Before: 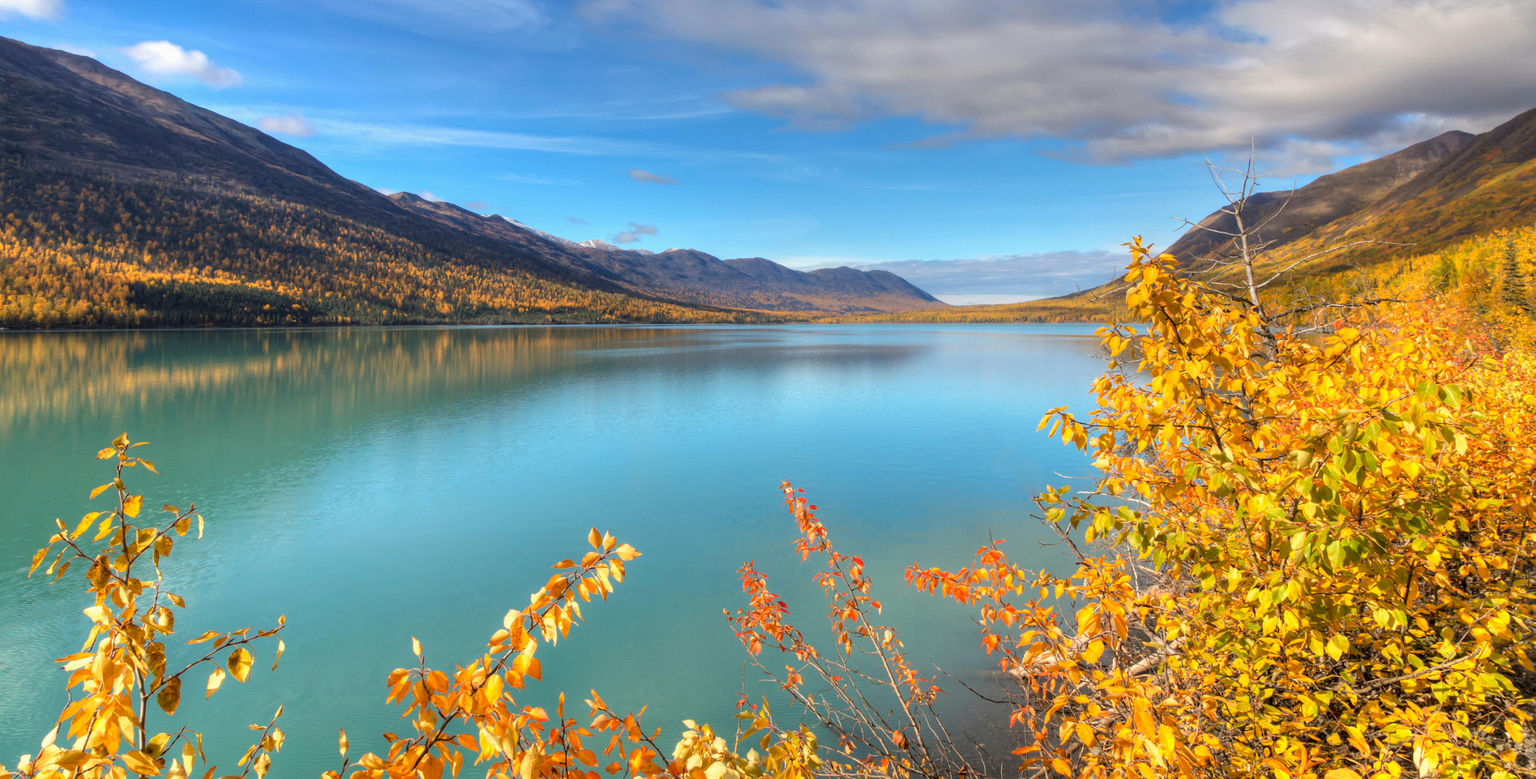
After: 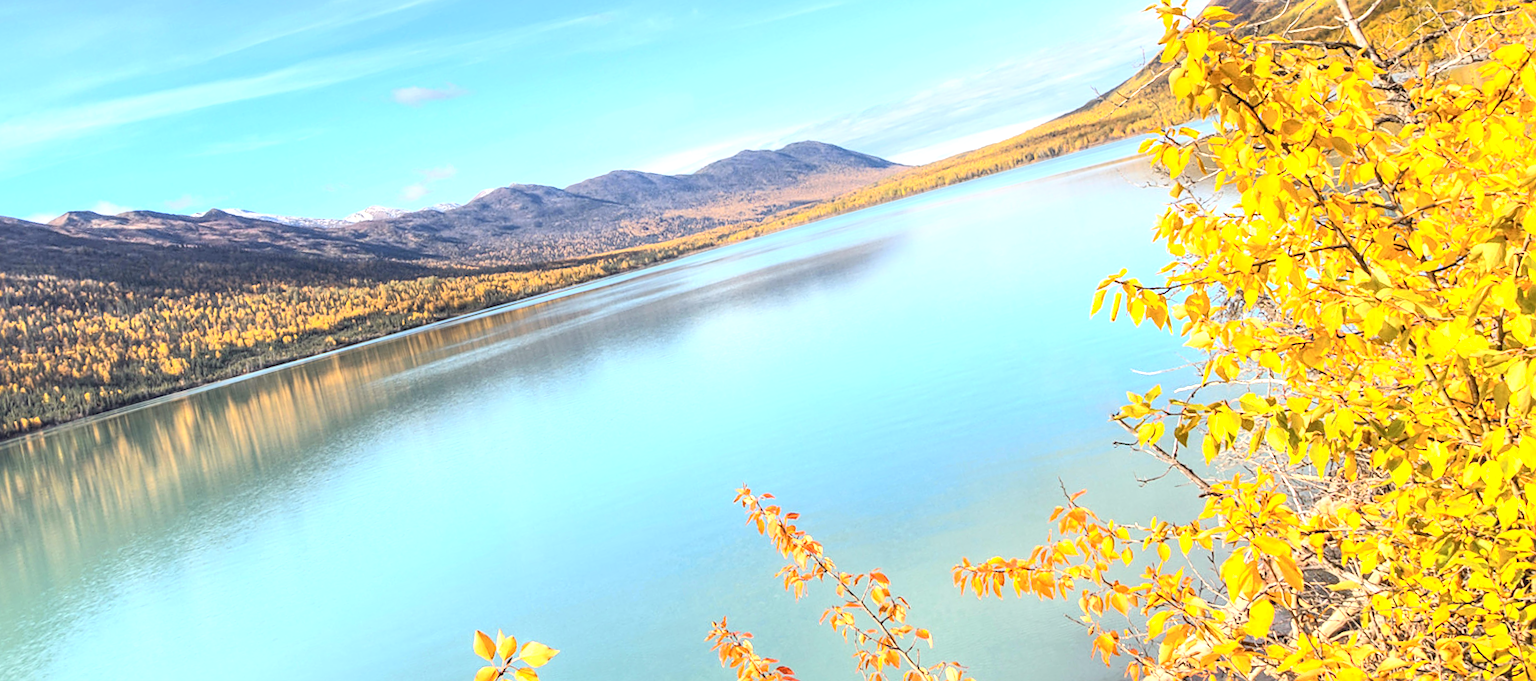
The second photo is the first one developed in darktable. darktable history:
crop: left 16.768%, top 8.653%, right 8.362%, bottom 12.485%
local contrast: on, module defaults
color contrast: green-magenta contrast 0.8, blue-yellow contrast 1.1, unbound 0
base curve: exposure shift 0, preserve colors none
exposure: exposure 0.7 EV, compensate highlight preservation false
rotate and perspective: rotation -14.8°, crop left 0.1, crop right 0.903, crop top 0.25, crop bottom 0.748
tone curve: curves: ch0 [(0.003, 0.029) (0.188, 0.252) (0.46, 0.56) (0.608, 0.748) (0.871, 0.955) (1, 1)]; ch1 [(0, 0) (0.35, 0.356) (0.45, 0.453) (0.508, 0.515) (0.618, 0.634) (1, 1)]; ch2 [(0, 0) (0.456, 0.469) (0.5, 0.5) (0.634, 0.625) (1, 1)], color space Lab, independent channels, preserve colors none
sharpen: on, module defaults
